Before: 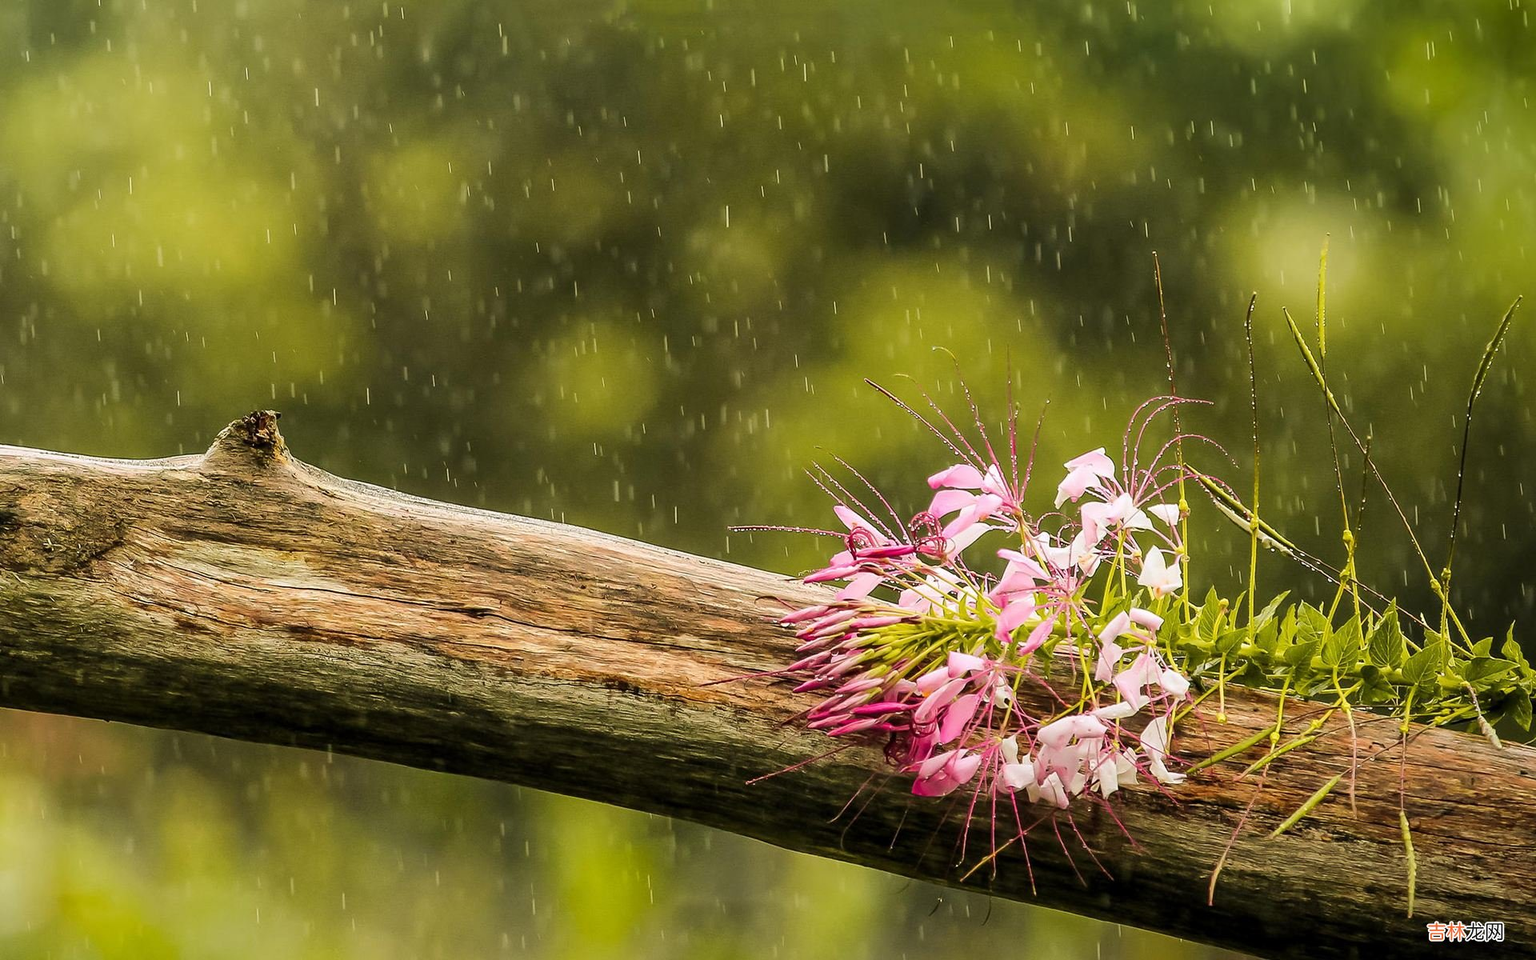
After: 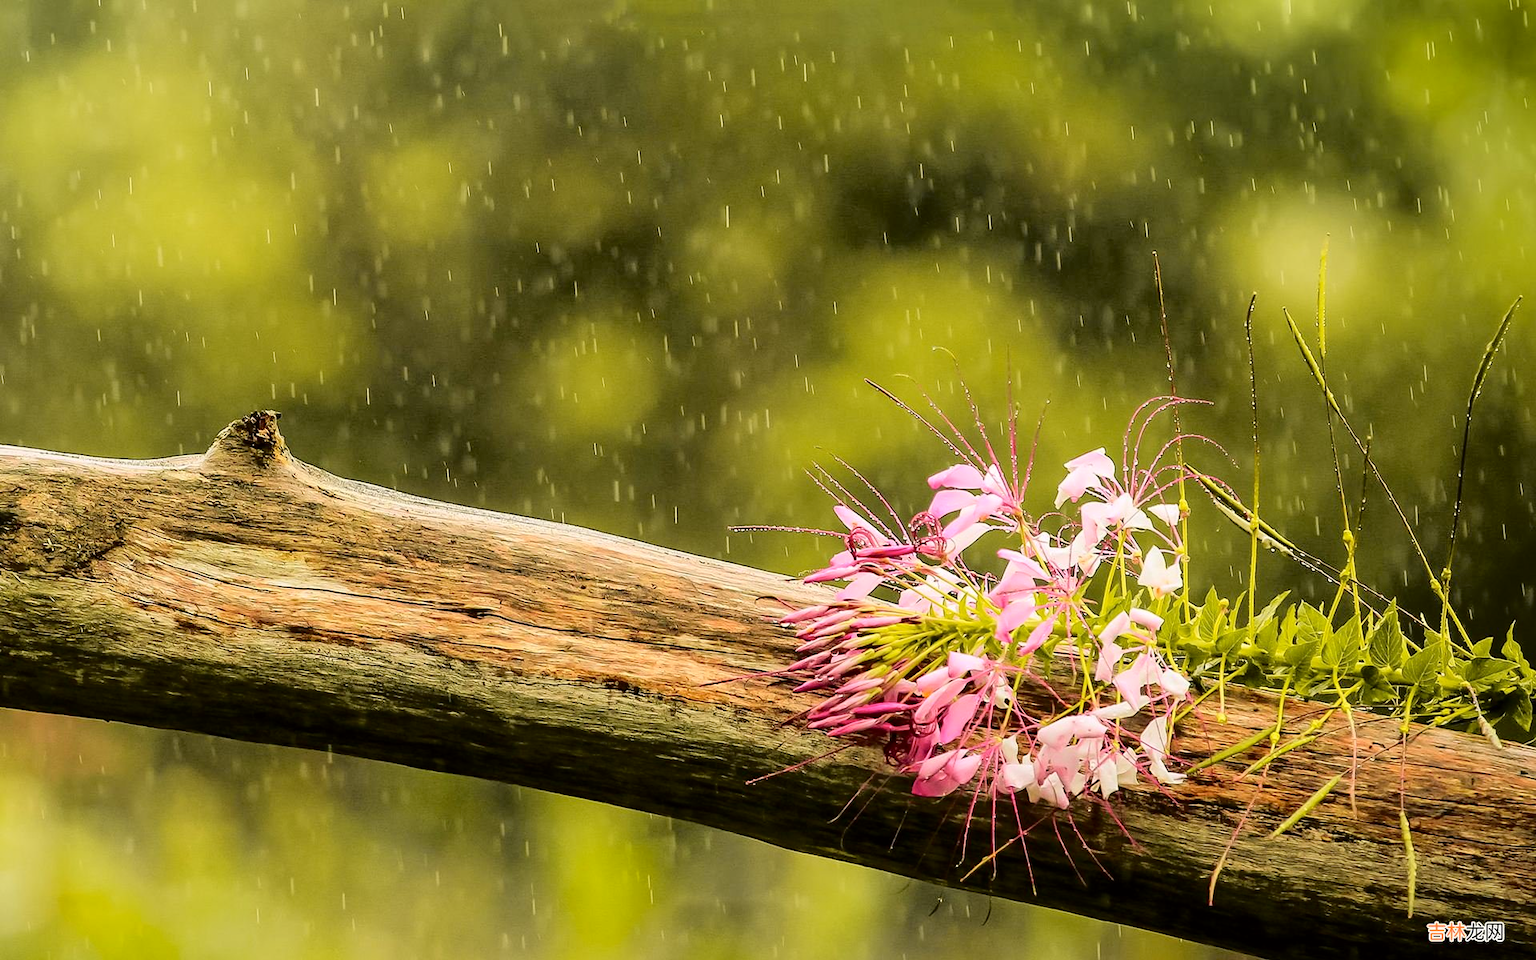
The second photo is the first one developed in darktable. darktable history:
tone curve: curves: ch0 [(0, 0) (0.058, 0.039) (0.168, 0.123) (0.282, 0.327) (0.45, 0.534) (0.676, 0.751) (0.89, 0.919) (1, 1)]; ch1 [(0, 0) (0.094, 0.081) (0.285, 0.299) (0.385, 0.403) (0.447, 0.455) (0.495, 0.496) (0.544, 0.552) (0.589, 0.612) (0.722, 0.728) (1, 1)]; ch2 [(0, 0) (0.257, 0.217) (0.43, 0.421) (0.498, 0.507) (0.531, 0.544) (0.56, 0.579) (0.625, 0.66) (1, 1)], color space Lab, independent channels, preserve colors none
